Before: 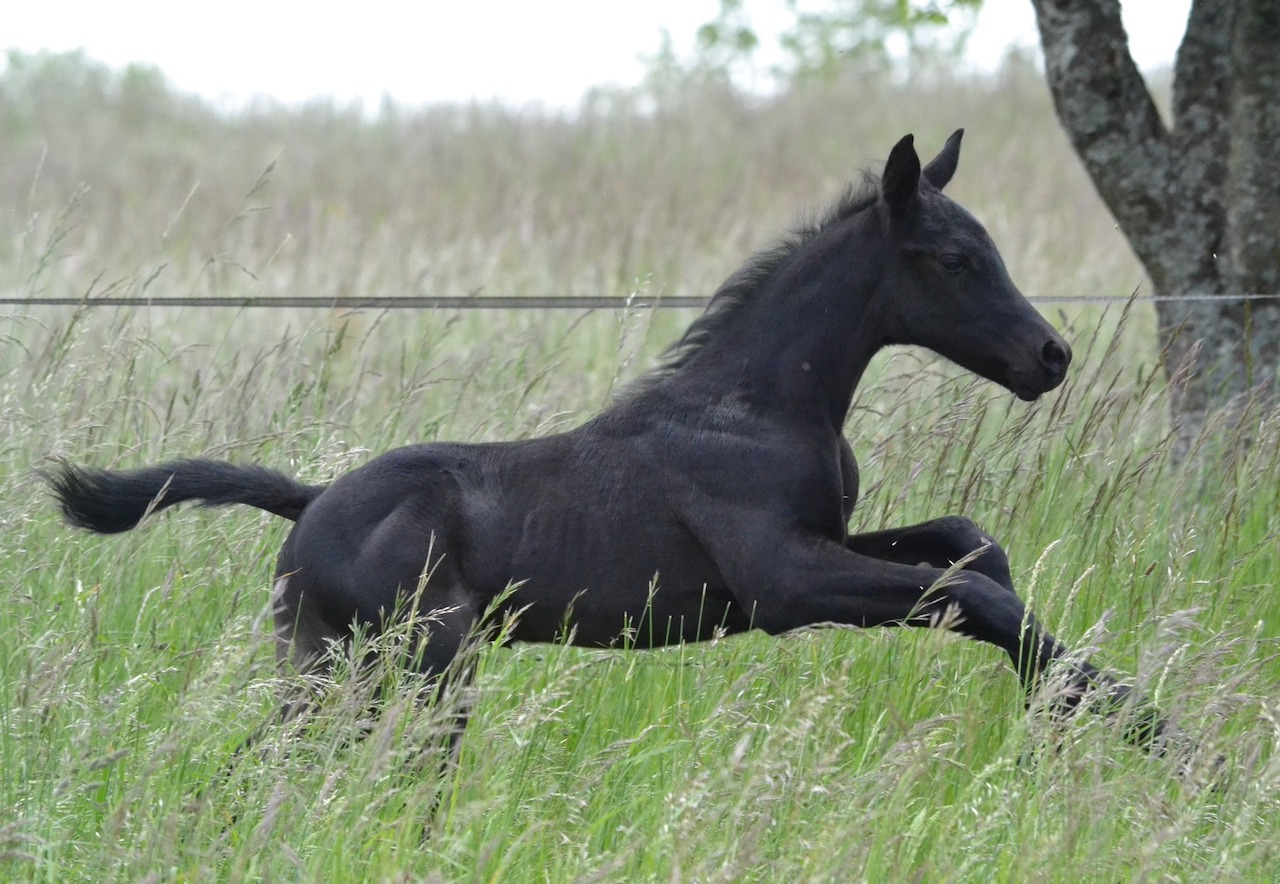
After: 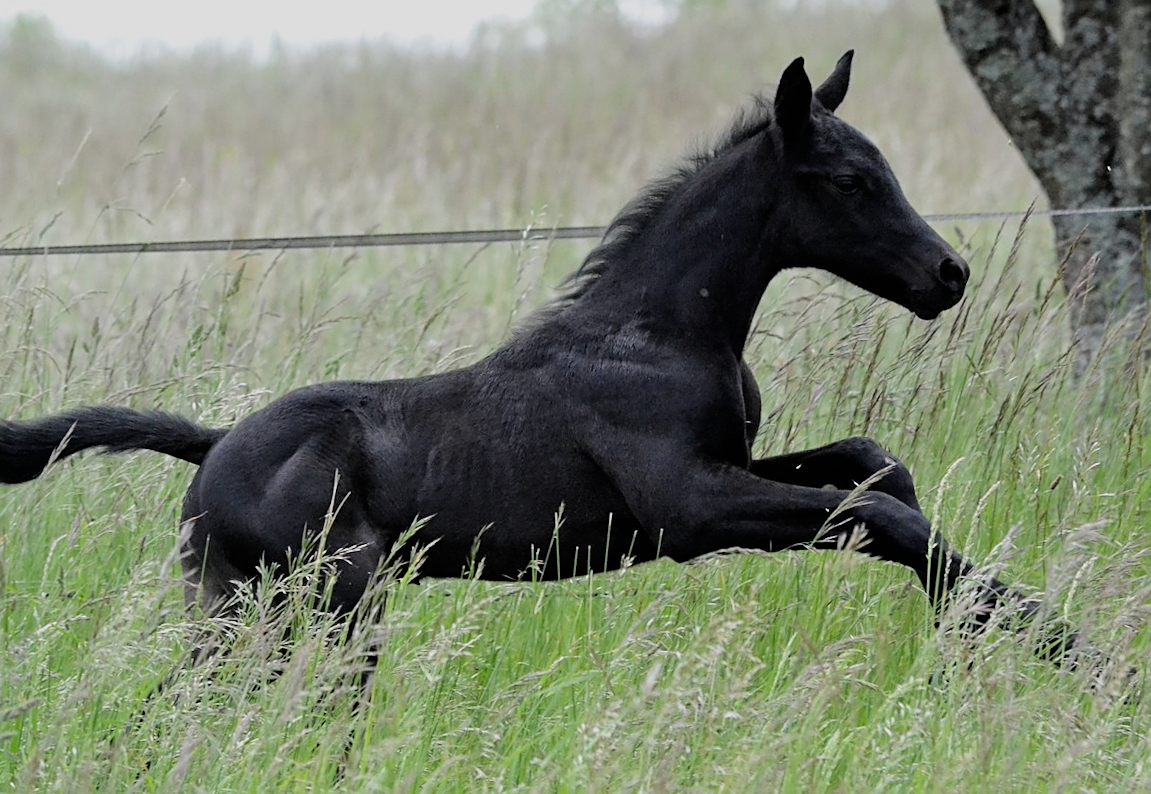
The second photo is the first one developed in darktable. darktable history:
filmic rgb: black relative exposure -5 EV, hardness 2.88, contrast 1.1, highlights saturation mix -20%
crop and rotate: angle 1.96°, left 5.673%, top 5.673%
sharpen: on, module defaults
